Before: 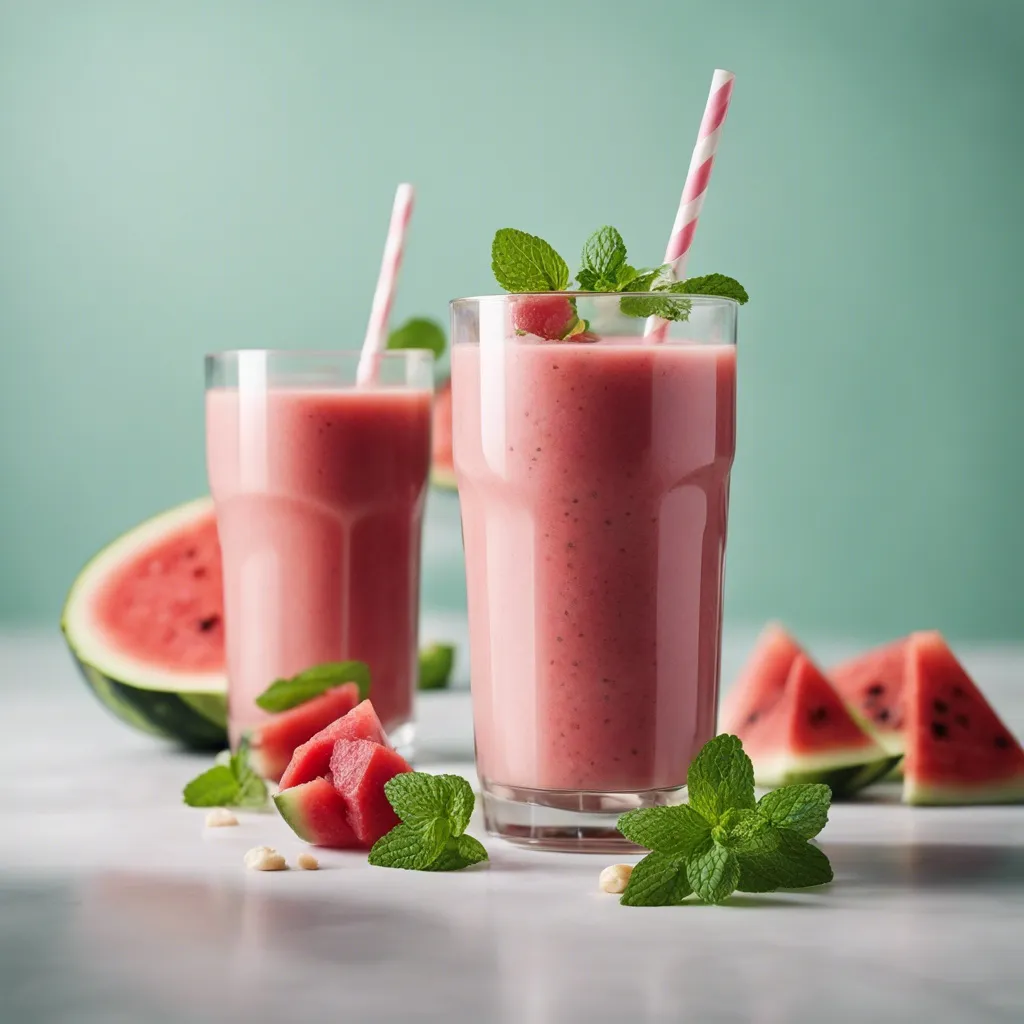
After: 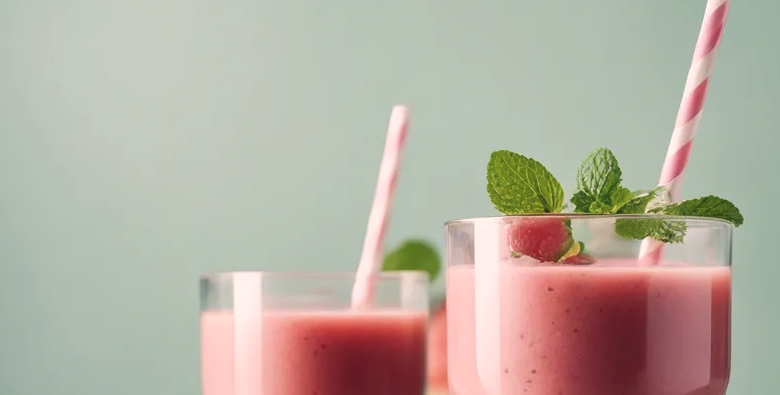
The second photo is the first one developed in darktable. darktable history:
haze removal: strength -0.053, adaptive false
crop: left 0.582%, top 7.64%, right 23.182%, bottom 53.741%
color balance rgb: shadows lift › chroma 3.344%, shadows lift › hue 279.35°, highlights gain › chroma 2.363%, highlights gain › hue 34.96°, perceptual saturation grading › global saturation -4.274%, perceptual saturation grading › shadows -2.397%
